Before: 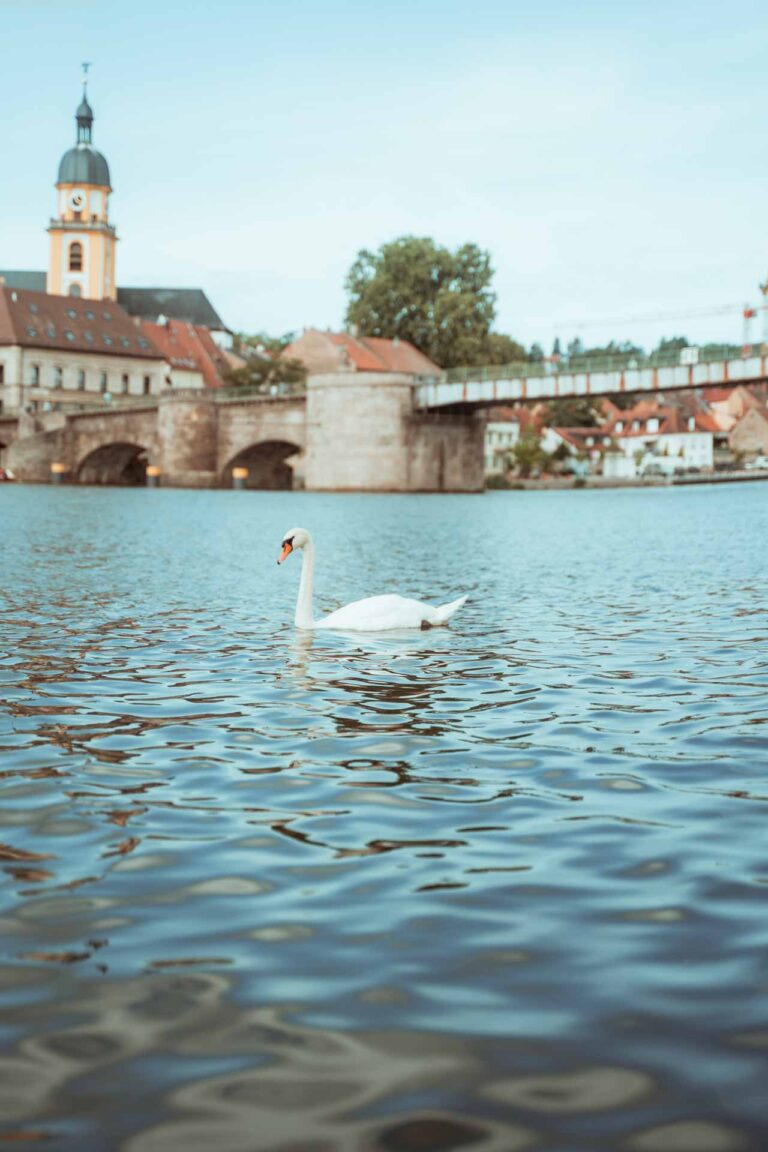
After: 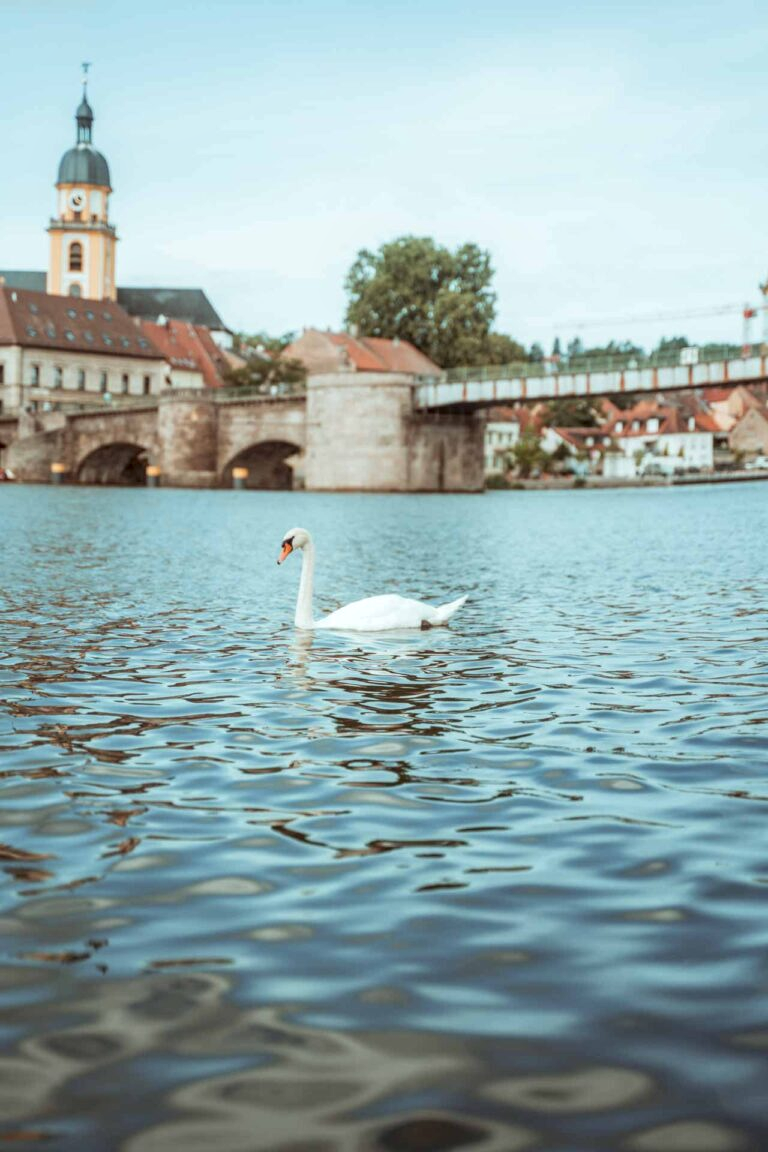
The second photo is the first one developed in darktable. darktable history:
local contrast: on, module defaults
tone equalizer: smoothing diameter 2.11%, edges refinement/feathering 22.8, mask exposure compensation -1.57 EV, filter diffusion 5
